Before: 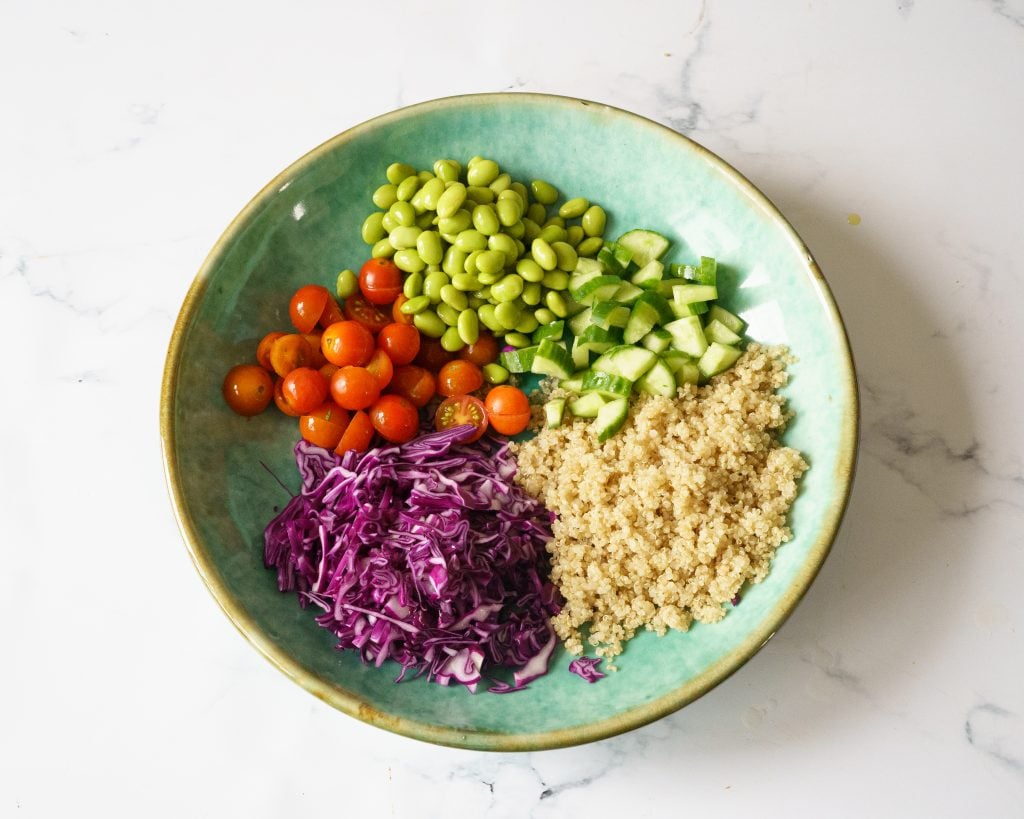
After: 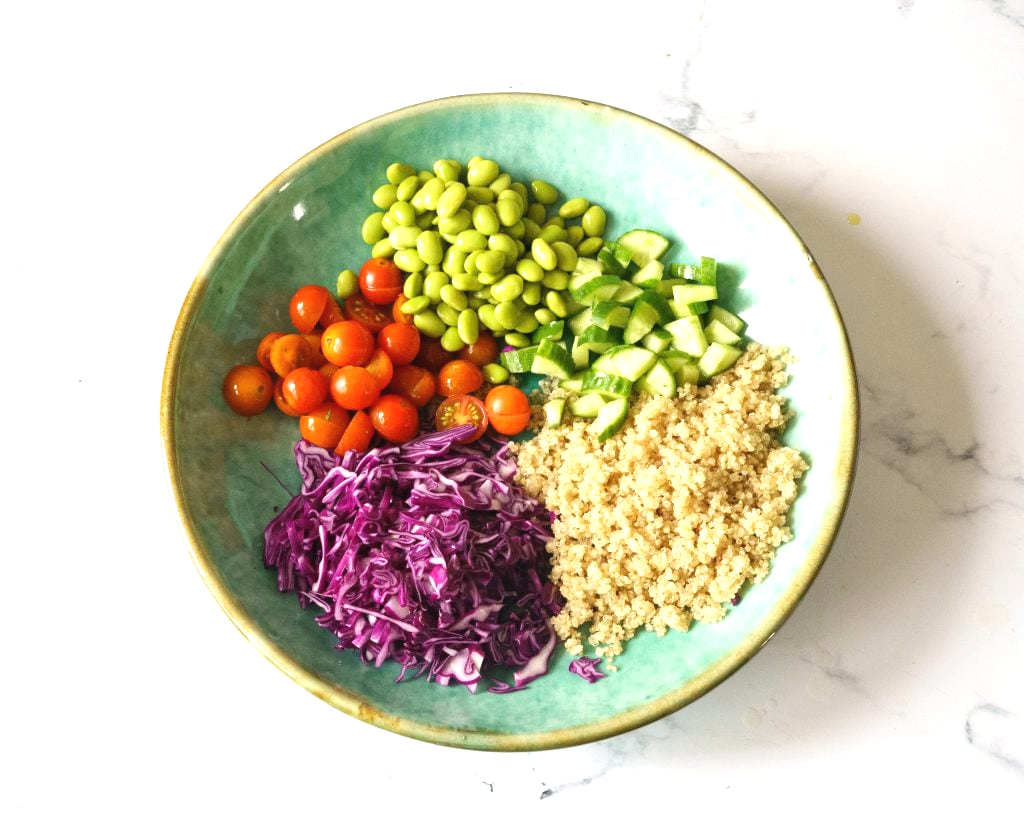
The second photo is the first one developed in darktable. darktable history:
exposure: black level correction -0.002, exposure 0.54 EV, compensate highlight preservation false
tone equalizer: on, module defaults
